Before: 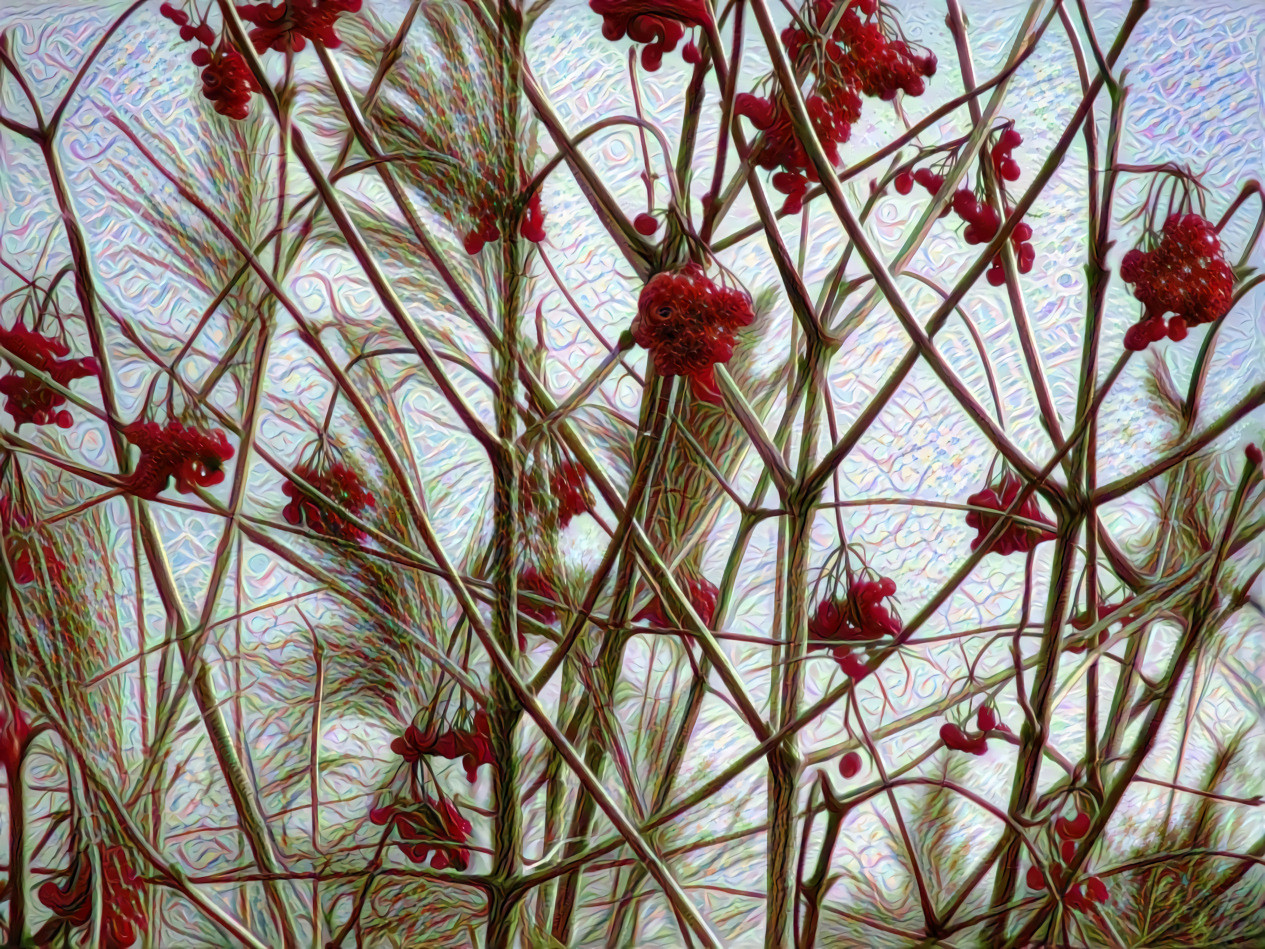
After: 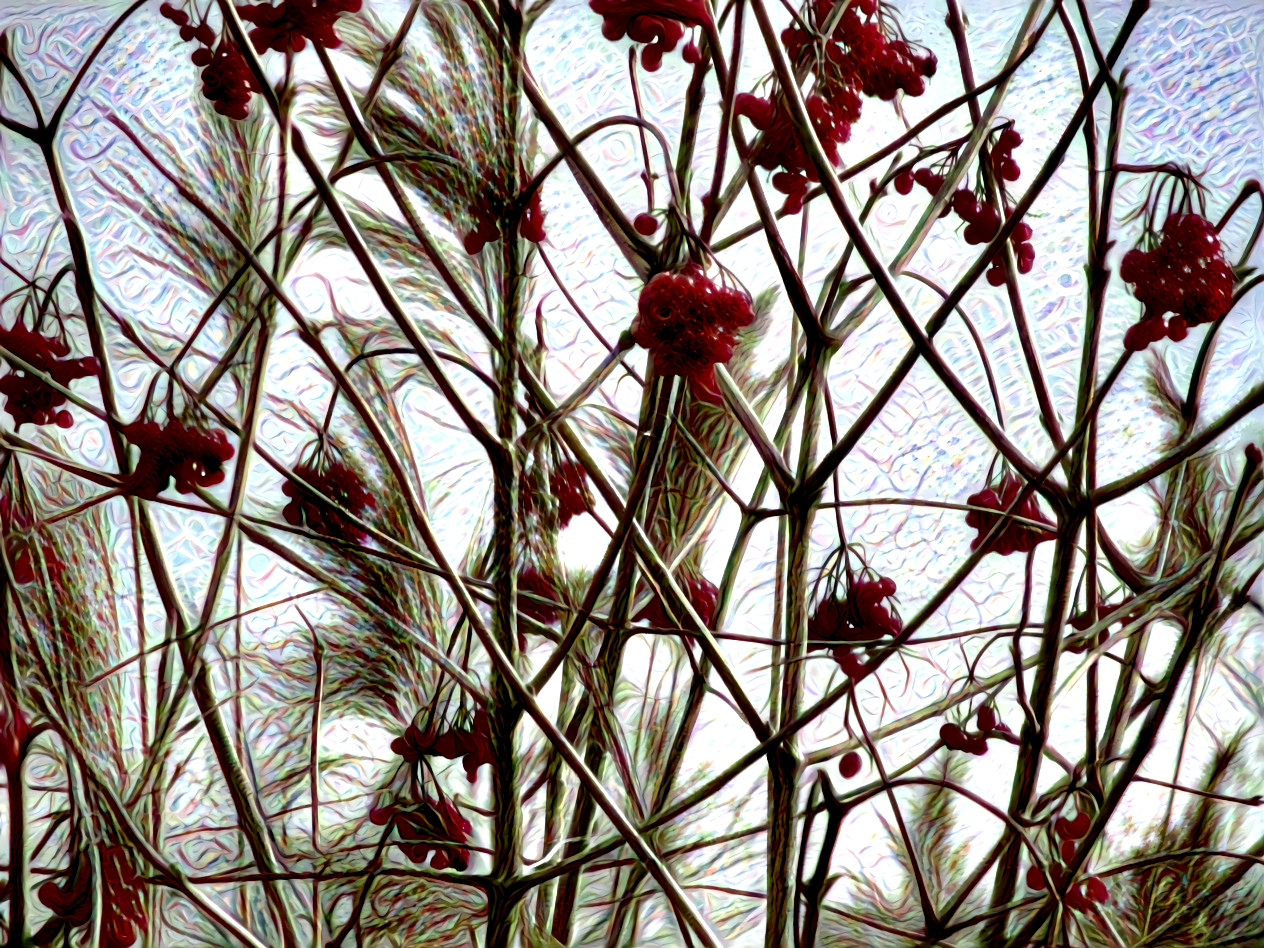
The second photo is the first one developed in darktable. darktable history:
contrast equalizer: y [[0.783, 0.666, 0.575, 0.77, 0.556, 0.501], [0.5 ×6], [0.5 ×6], [0, 0.02, 0.272, 0.399, 0.062, 0], [0 ×6]]
